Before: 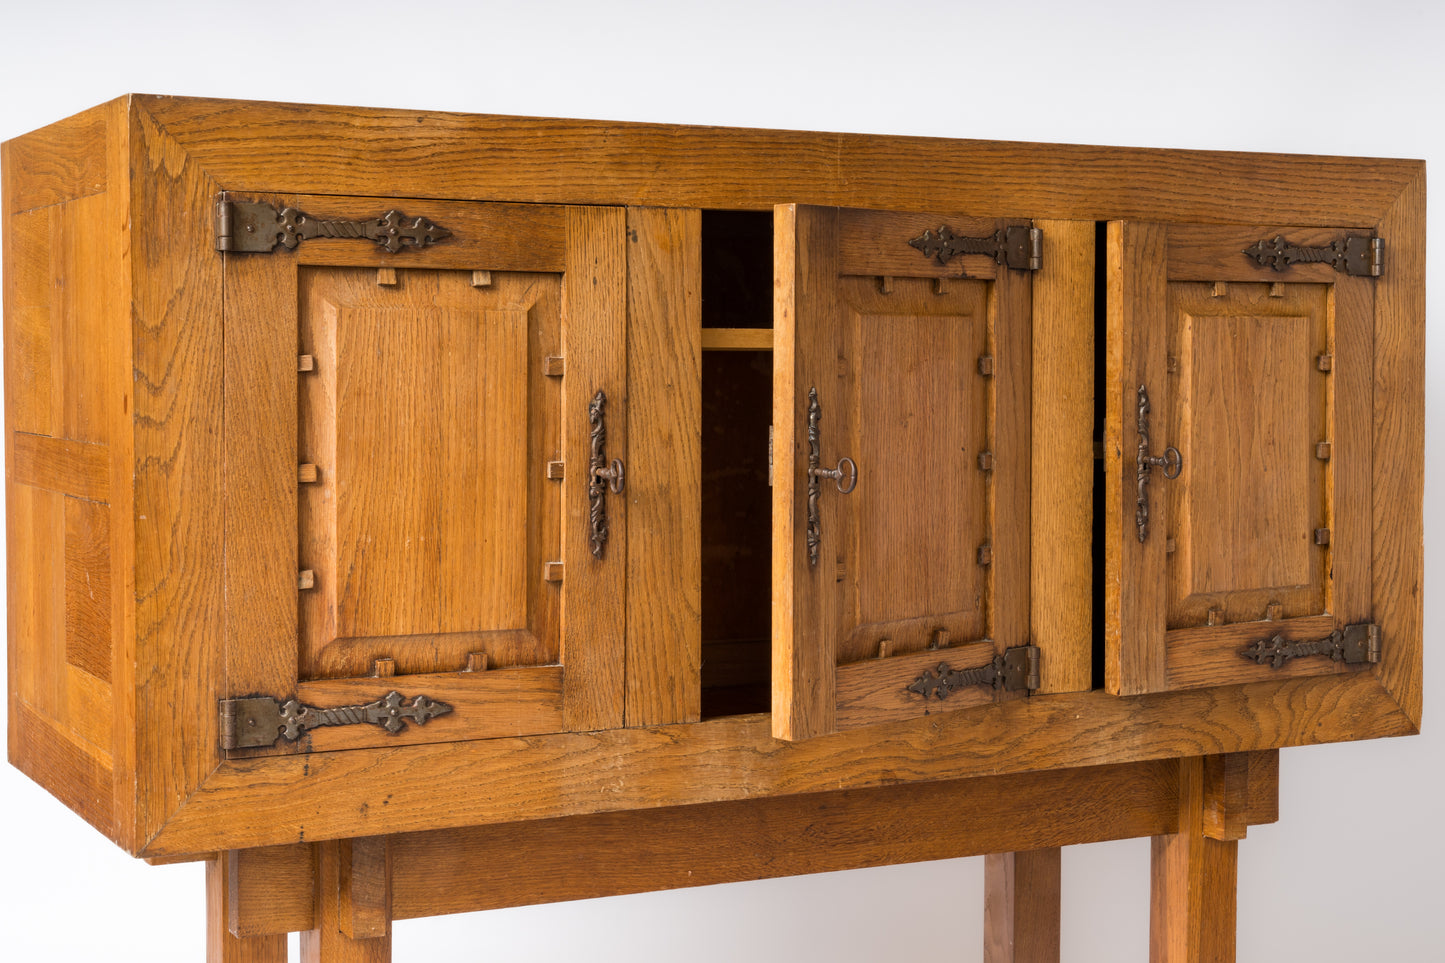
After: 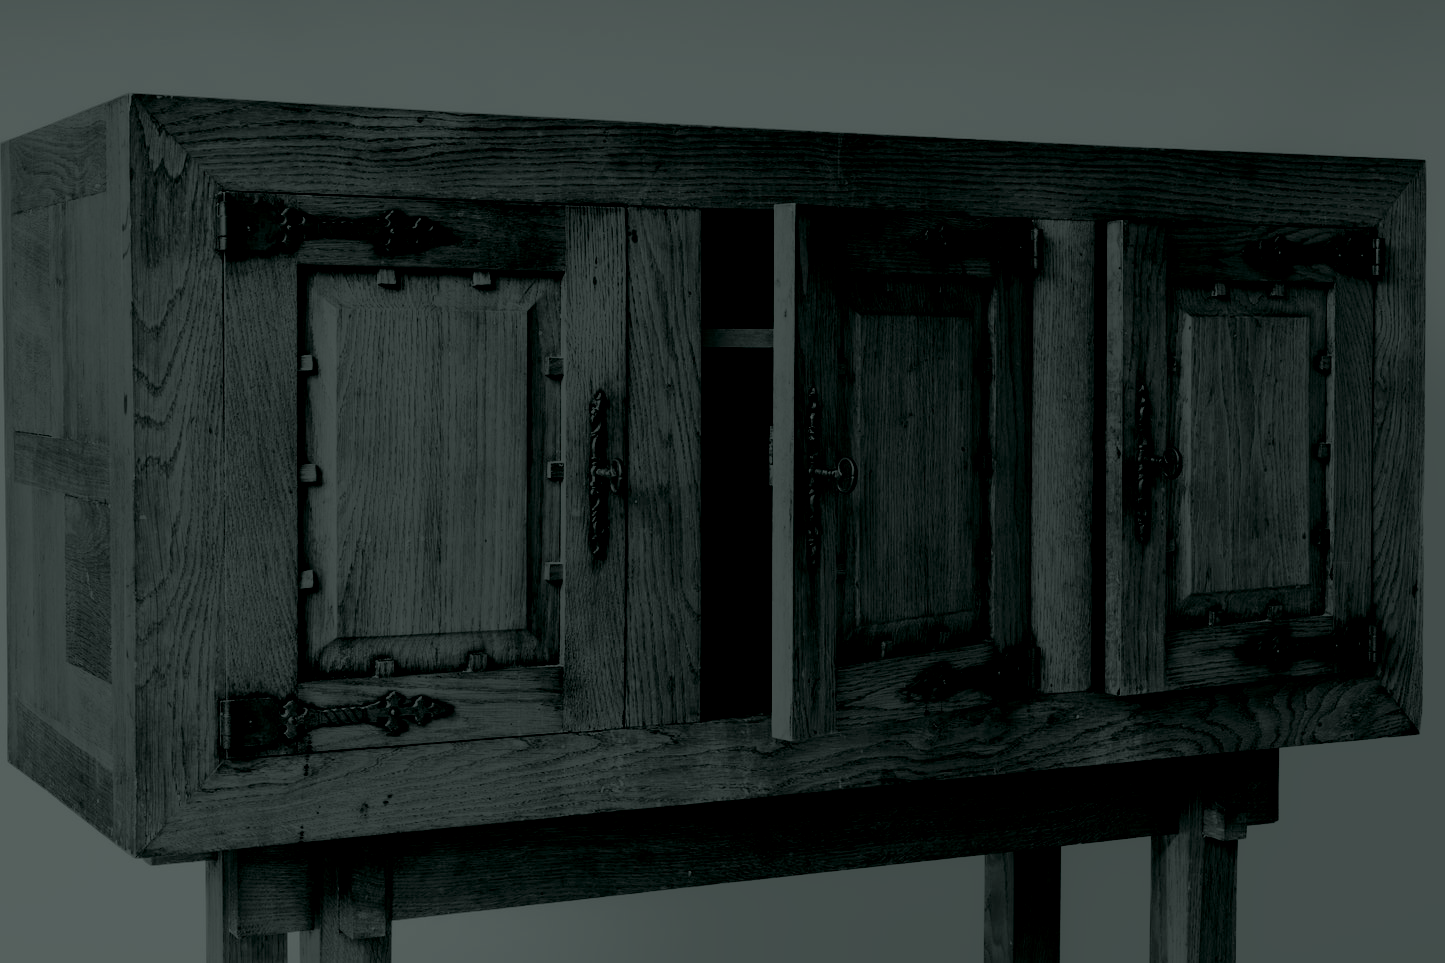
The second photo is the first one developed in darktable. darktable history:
tone curve: curves: ch0 [(0, 0) (0.003, 0.005) (0.011, 0.007) (0.025, 0.009) (0.044, 0.013) (0.069, 0.017) (0.1, 0.02) (0.136, 0.029) (0.177, 0.052) (0.224, 0.086) (0.277, 0.129) (0.335, 0.188) (0.399, 0.256) (0.468, 0.361) (0.543, 0.526) (0.623, 0.696) (0.709, 0.784) (0.801, 0.85) (0.898, 0.882) (1, 1)], preserve colors none
colorize: hue 90°, saturation 19%, lightness 1.59%, version 1
white balance: red 0.954, blue 1.079
rgb levels: levels [[0.029, 0.461, 0.922], [0, 0.5, 1], [0, 0.5, 1]]
